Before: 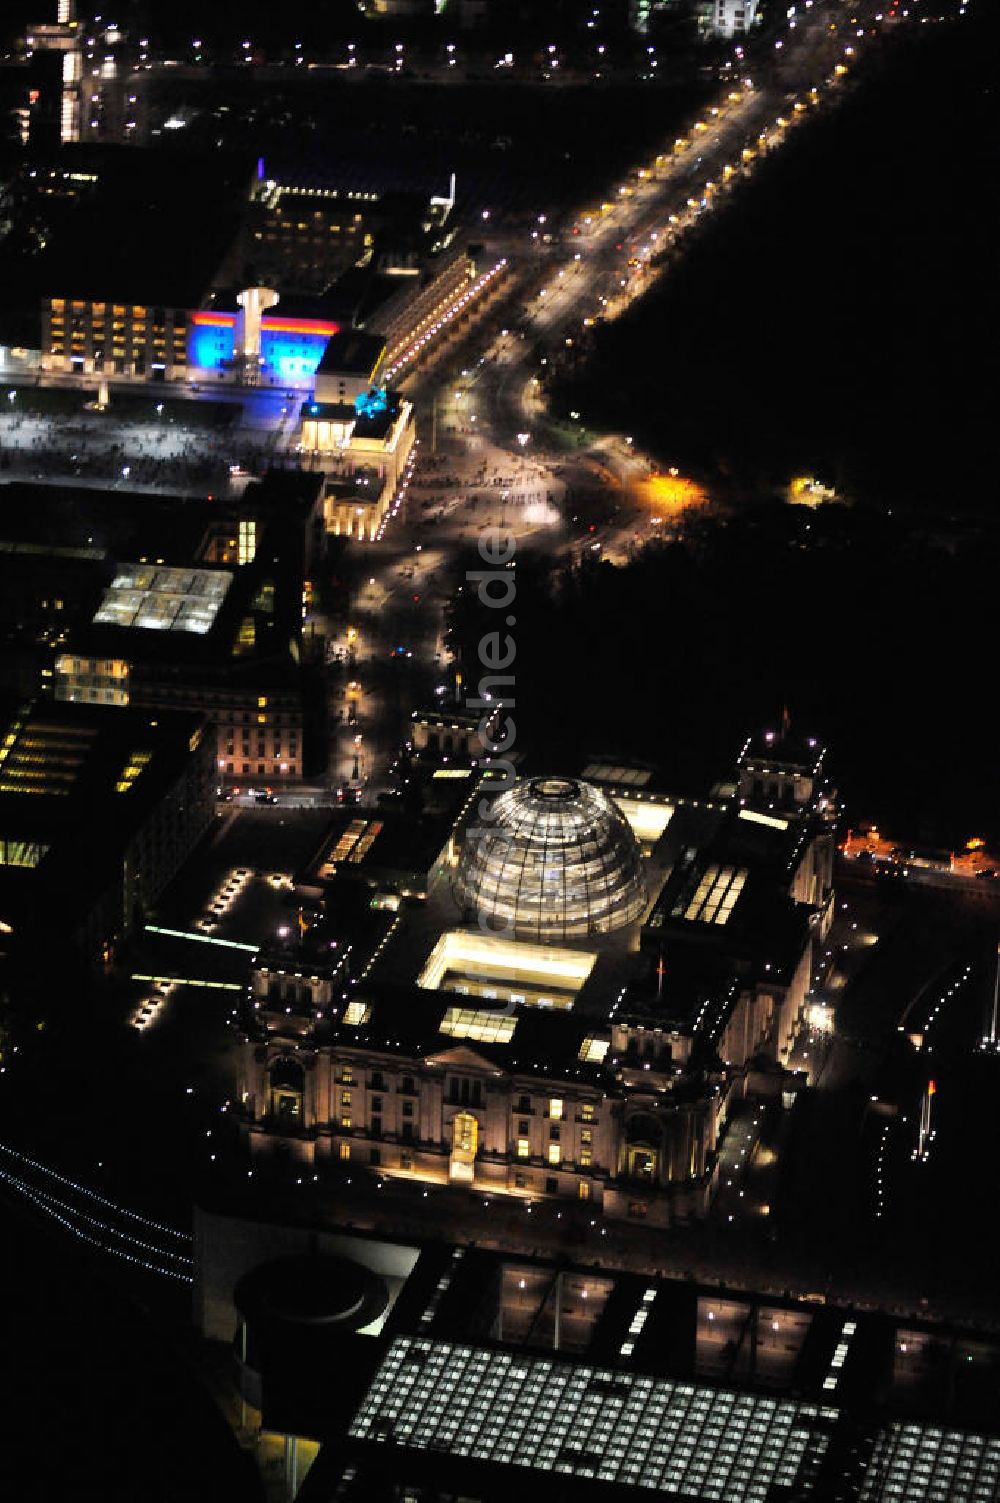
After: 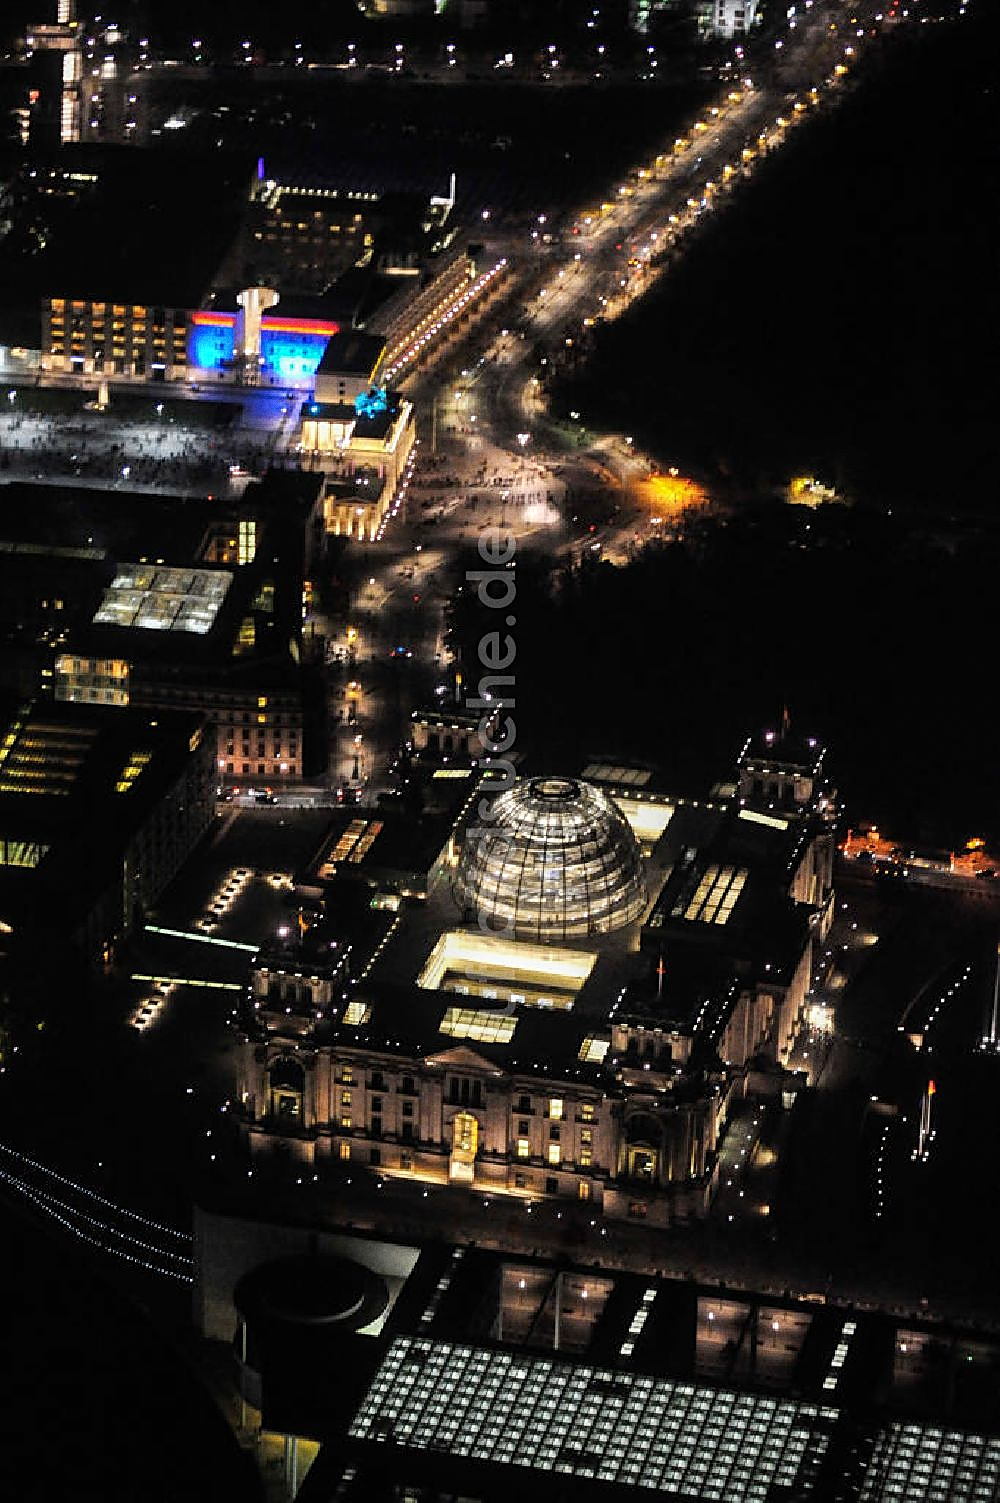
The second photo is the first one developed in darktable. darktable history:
local contrast: on, module defaults
sharpen: on, module defaults
grain: on, module defaults
